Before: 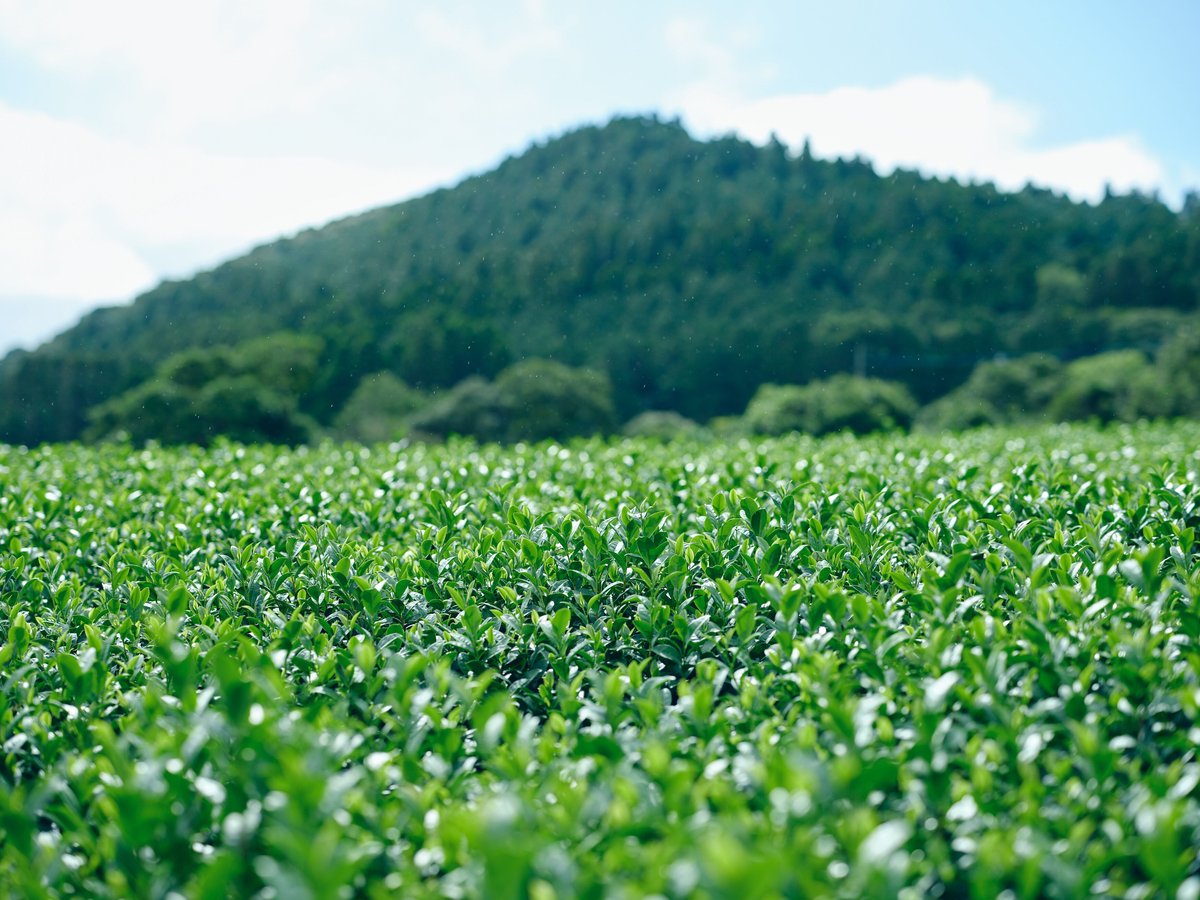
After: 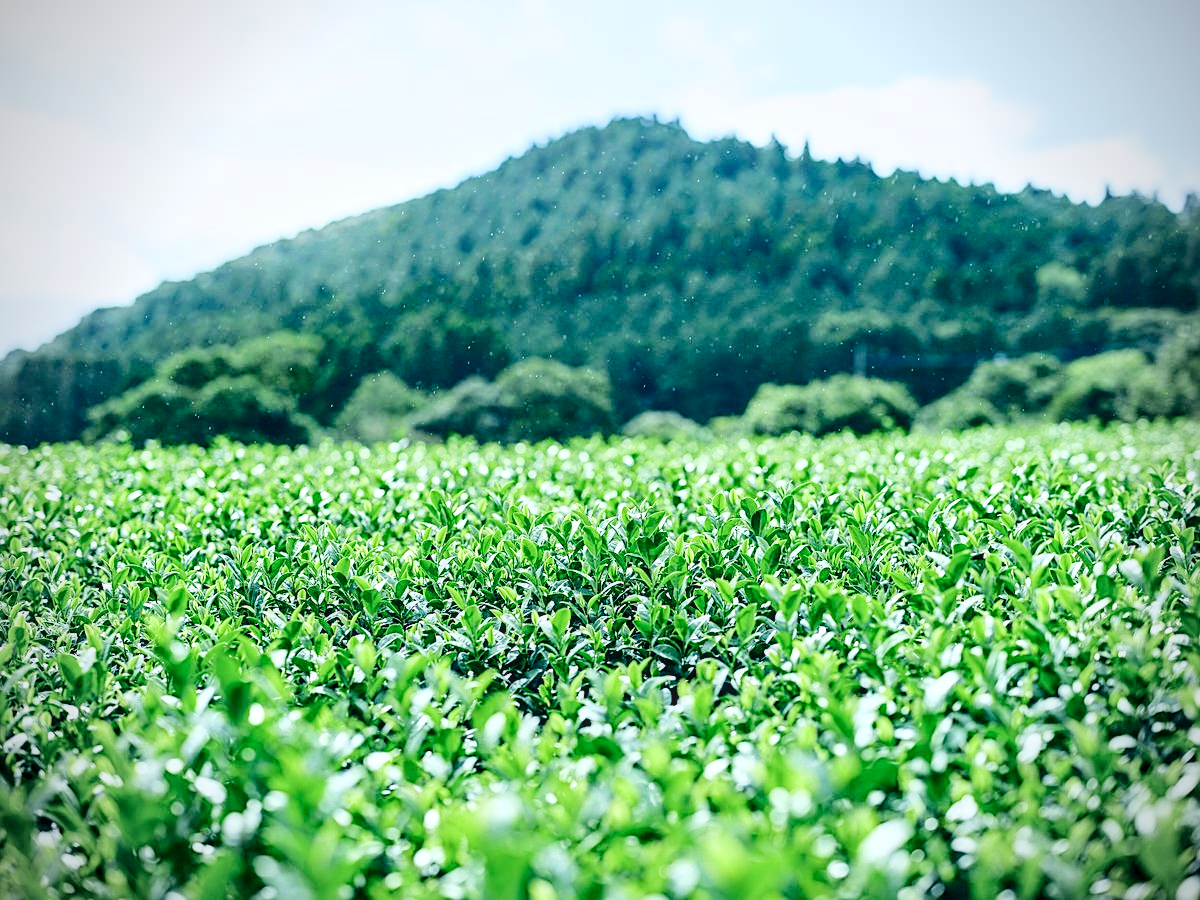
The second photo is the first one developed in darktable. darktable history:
sharpen: on, module defaults
exposure: black level correction 0, exposure 1.1 EV, compensate exposure bias true, compensate highlight preservation false
vignetting: on, module defaults
tone equalizer: -8 EV -0.75 EV, -7 EV -0.7 EV, -6 EV -0.6 EV, -5 EV -0.4 EV, -3 EV 0.4 EV, -2 EV 0.6 EV, -1 EV 0.7 EV, +0 EV 0.75 EV, edges refinement/feathering 500, mask exposure compensation -1.57 EV, preserve details no
contrast brightness saturation: contrast 0.2, brightness -0.11, saturation 0.1
local contrast: on, module defaults
white balance: red 0.976, blue 1.04
filmic rgb: black relative exposure -6.59 EV, white relative exposure 4.71 EV, hardness 3.13, contrast 0.805
